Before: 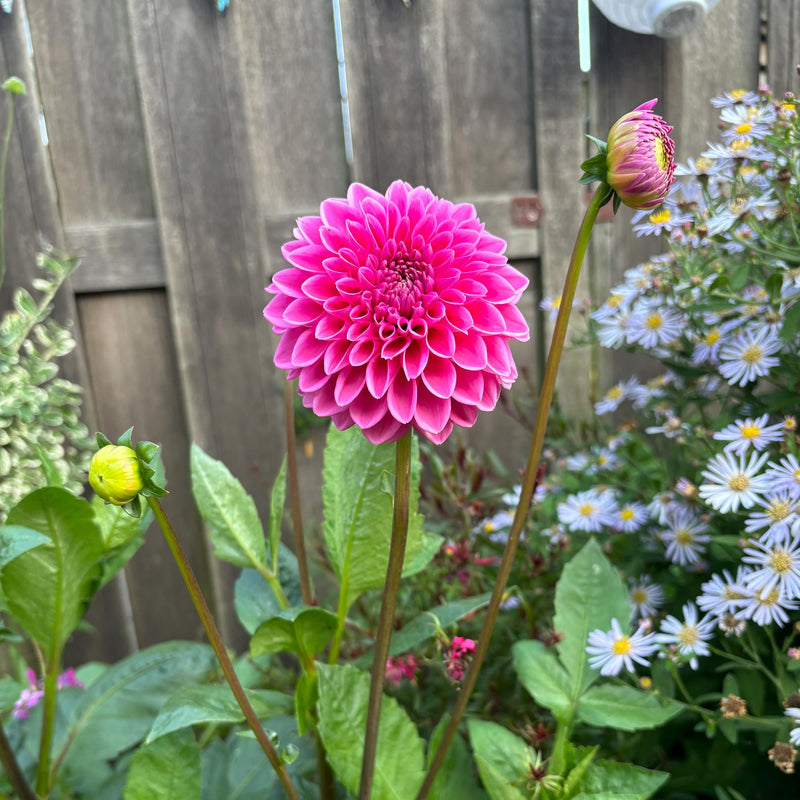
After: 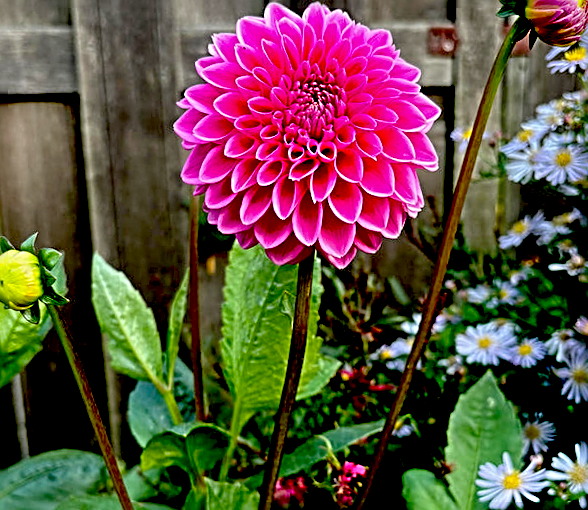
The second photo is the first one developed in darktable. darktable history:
exposure: black level correction 0.1, exposure -0.092 EV, compensate highlight preservation false
sharpen: radius 3.025, amount 0.757
crop and rotate: angle -3.37°, left 9.79%, top 20.73%, right 12.42%, bottom 11.82%
